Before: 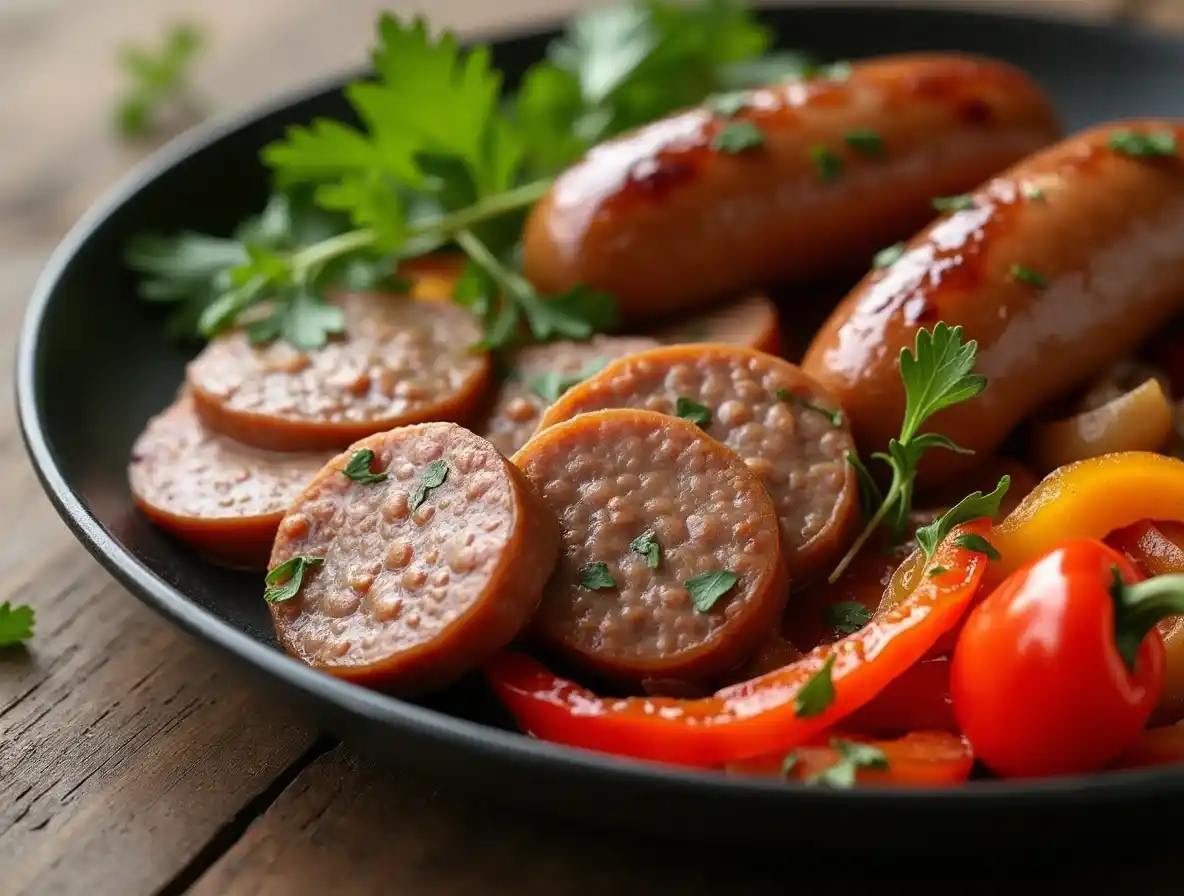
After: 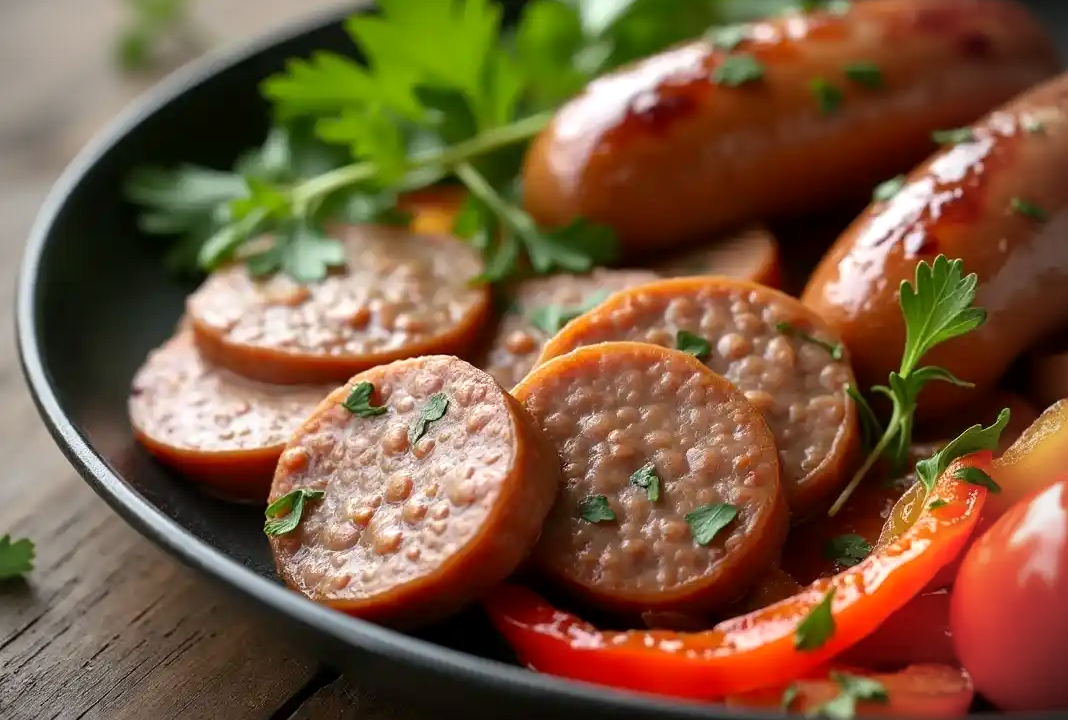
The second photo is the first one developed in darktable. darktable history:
vignetting: on, module defaults
exposure: black level correction 0.001, exposure 0.192 EV, compensate highlight preservation false
crop: top 7.523%, right 9.763%, bottom 12.093%
